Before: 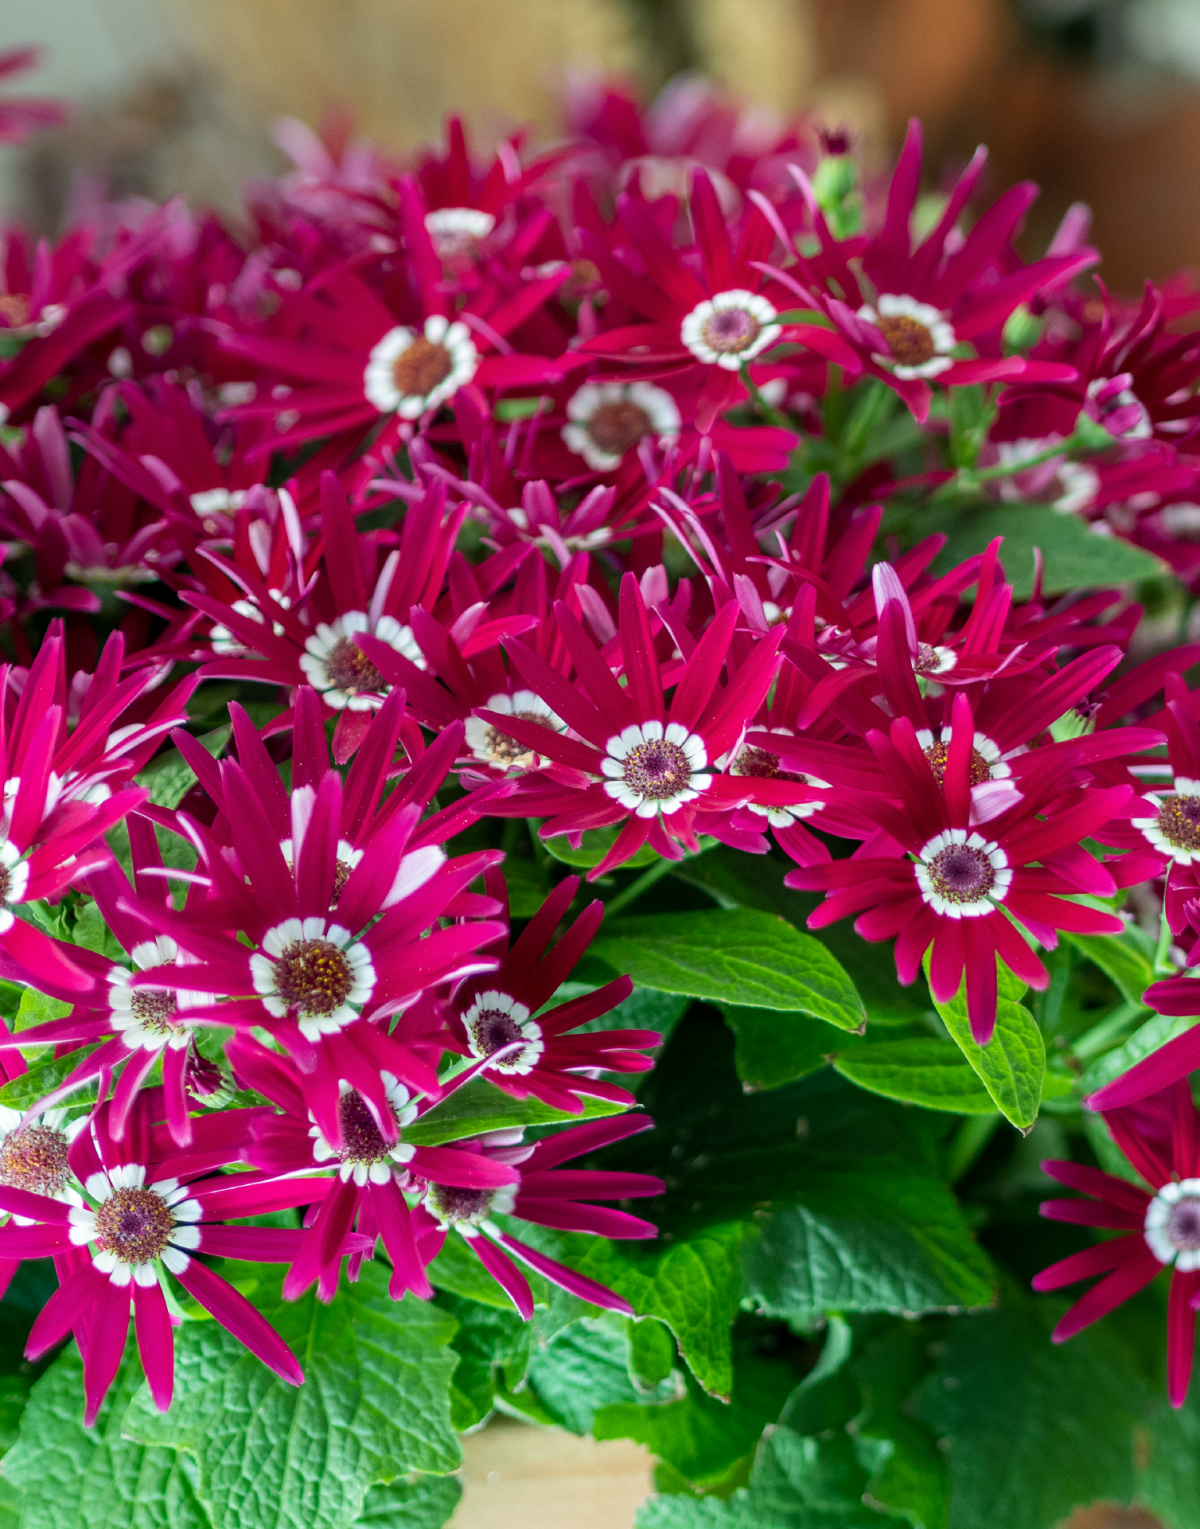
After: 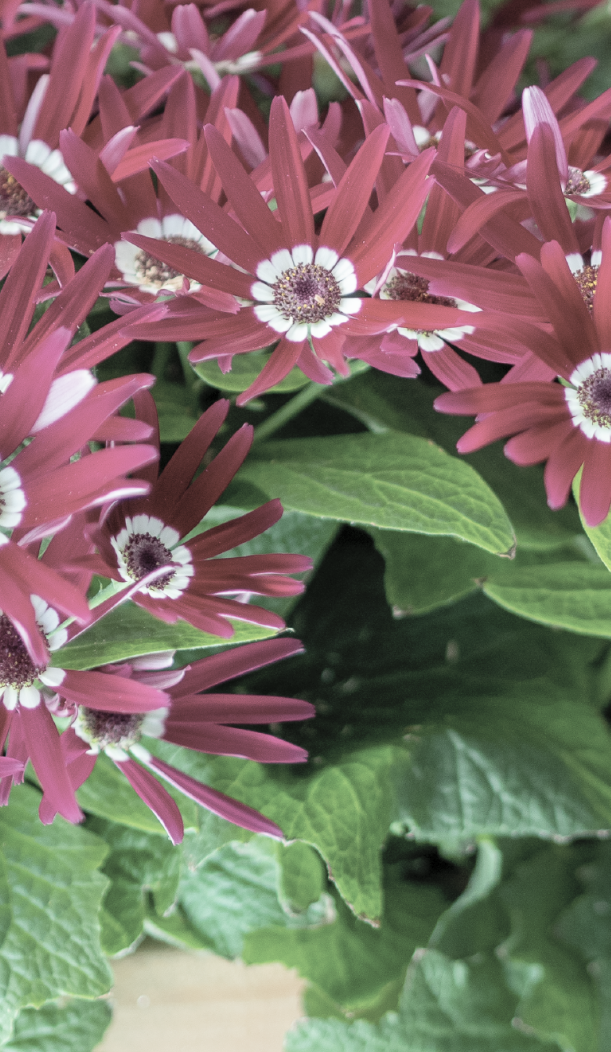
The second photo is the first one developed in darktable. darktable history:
crop and rotate: left 29.237%, top 31.152%, right 19.807%
contrast brightness saturation: brightness 0.18, saturation -0.5
color correction: saturation 0.99
